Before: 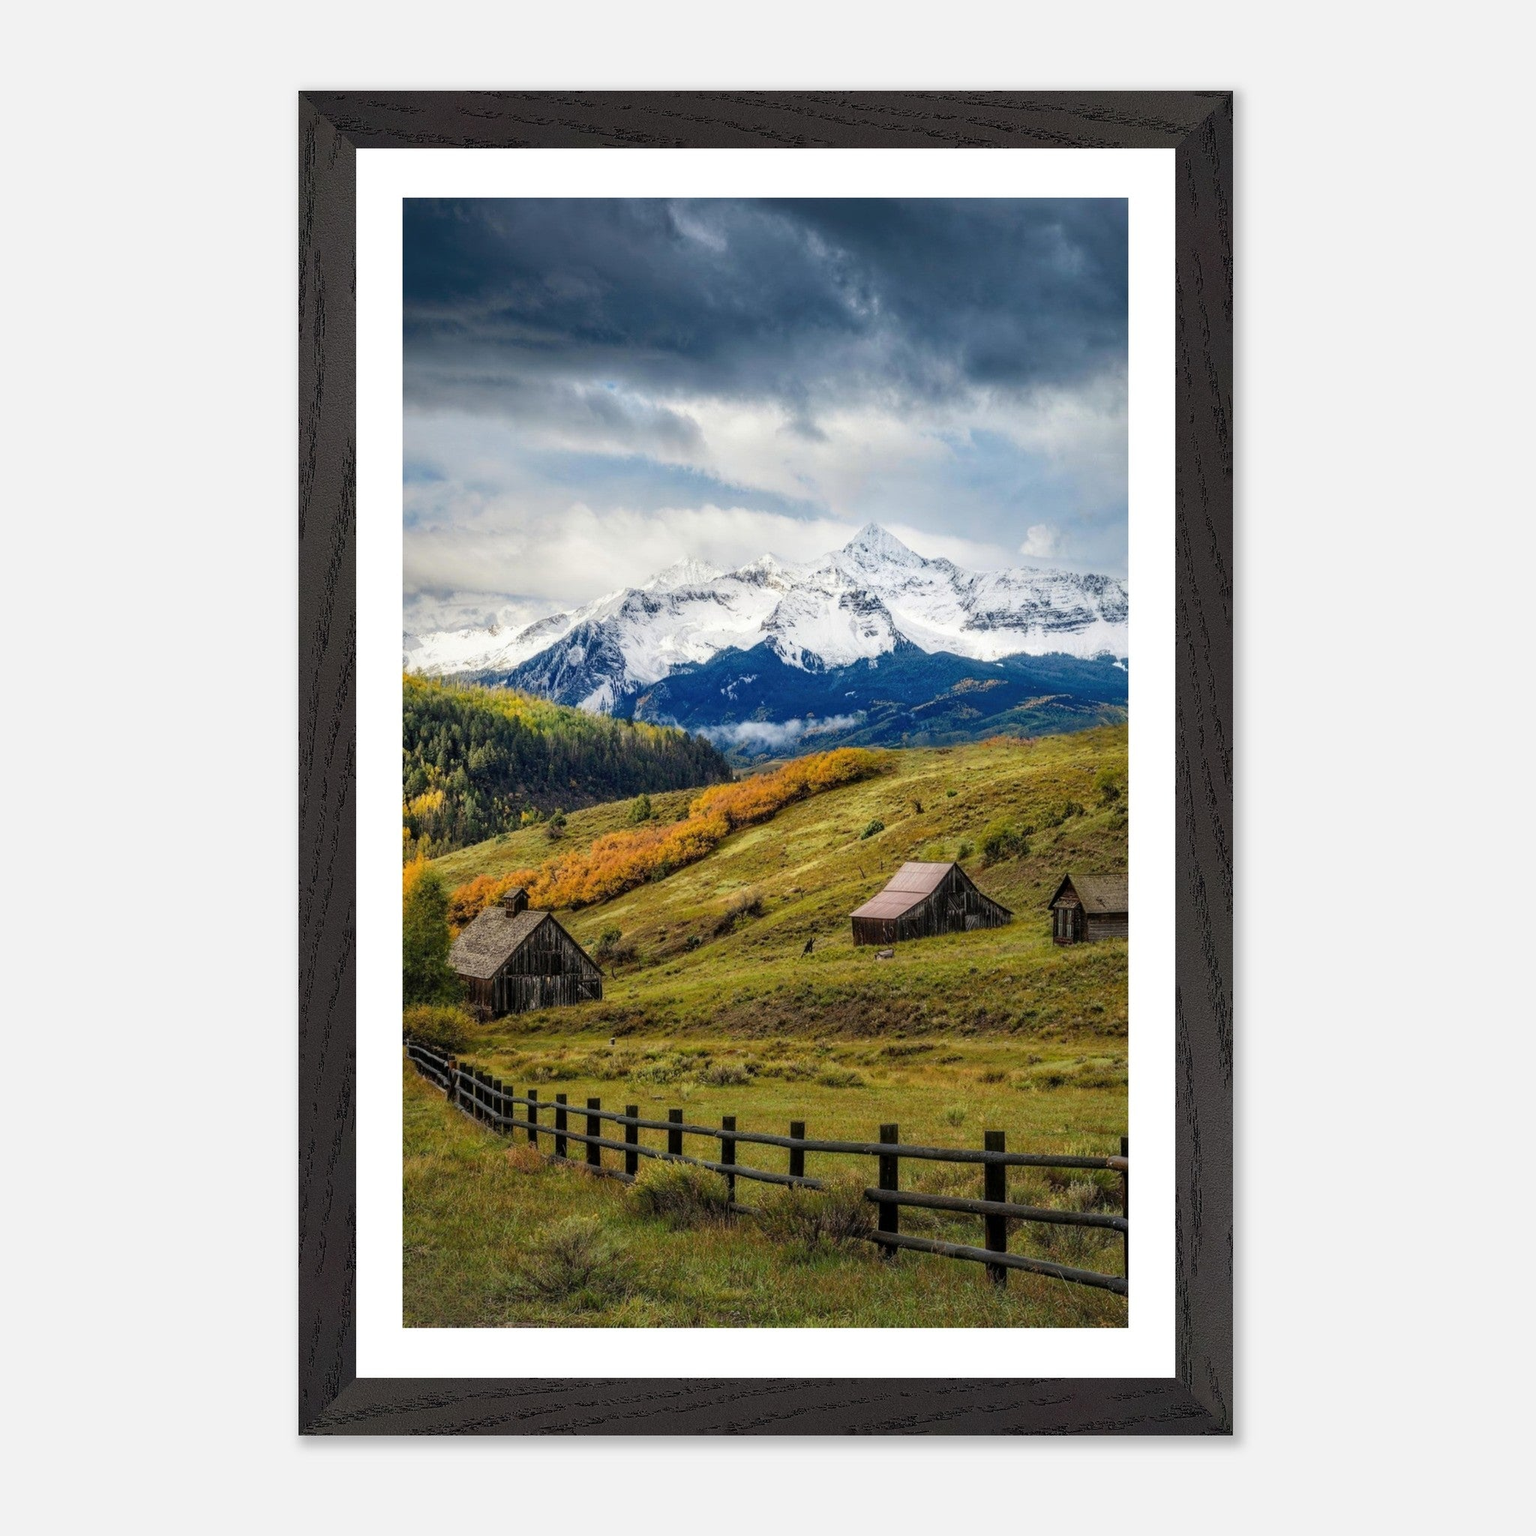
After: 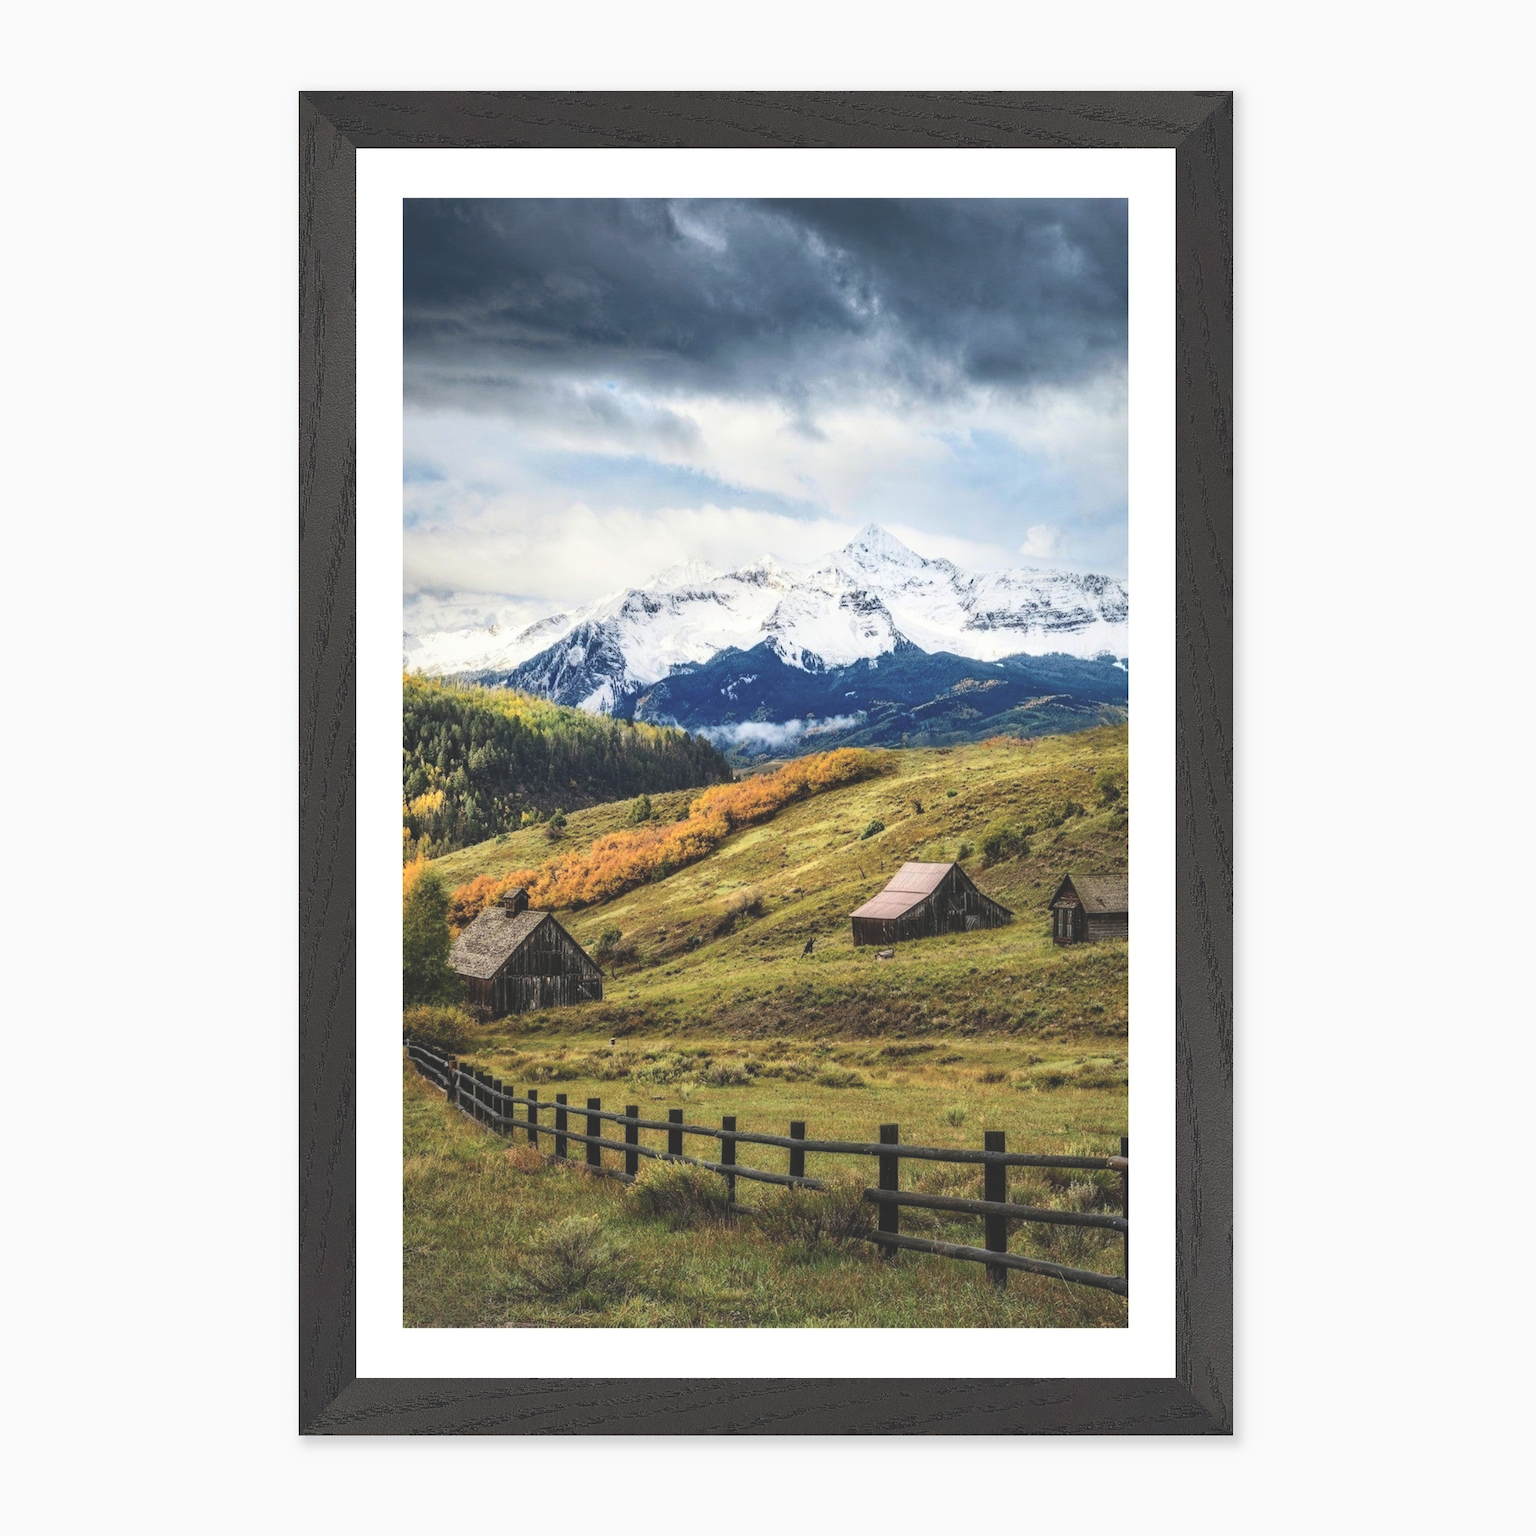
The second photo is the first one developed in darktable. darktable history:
exposure: black level correction -0.031, compensate highlight preservation false
contrast brightness saturation: contrast 0.237, brightness 0.086
